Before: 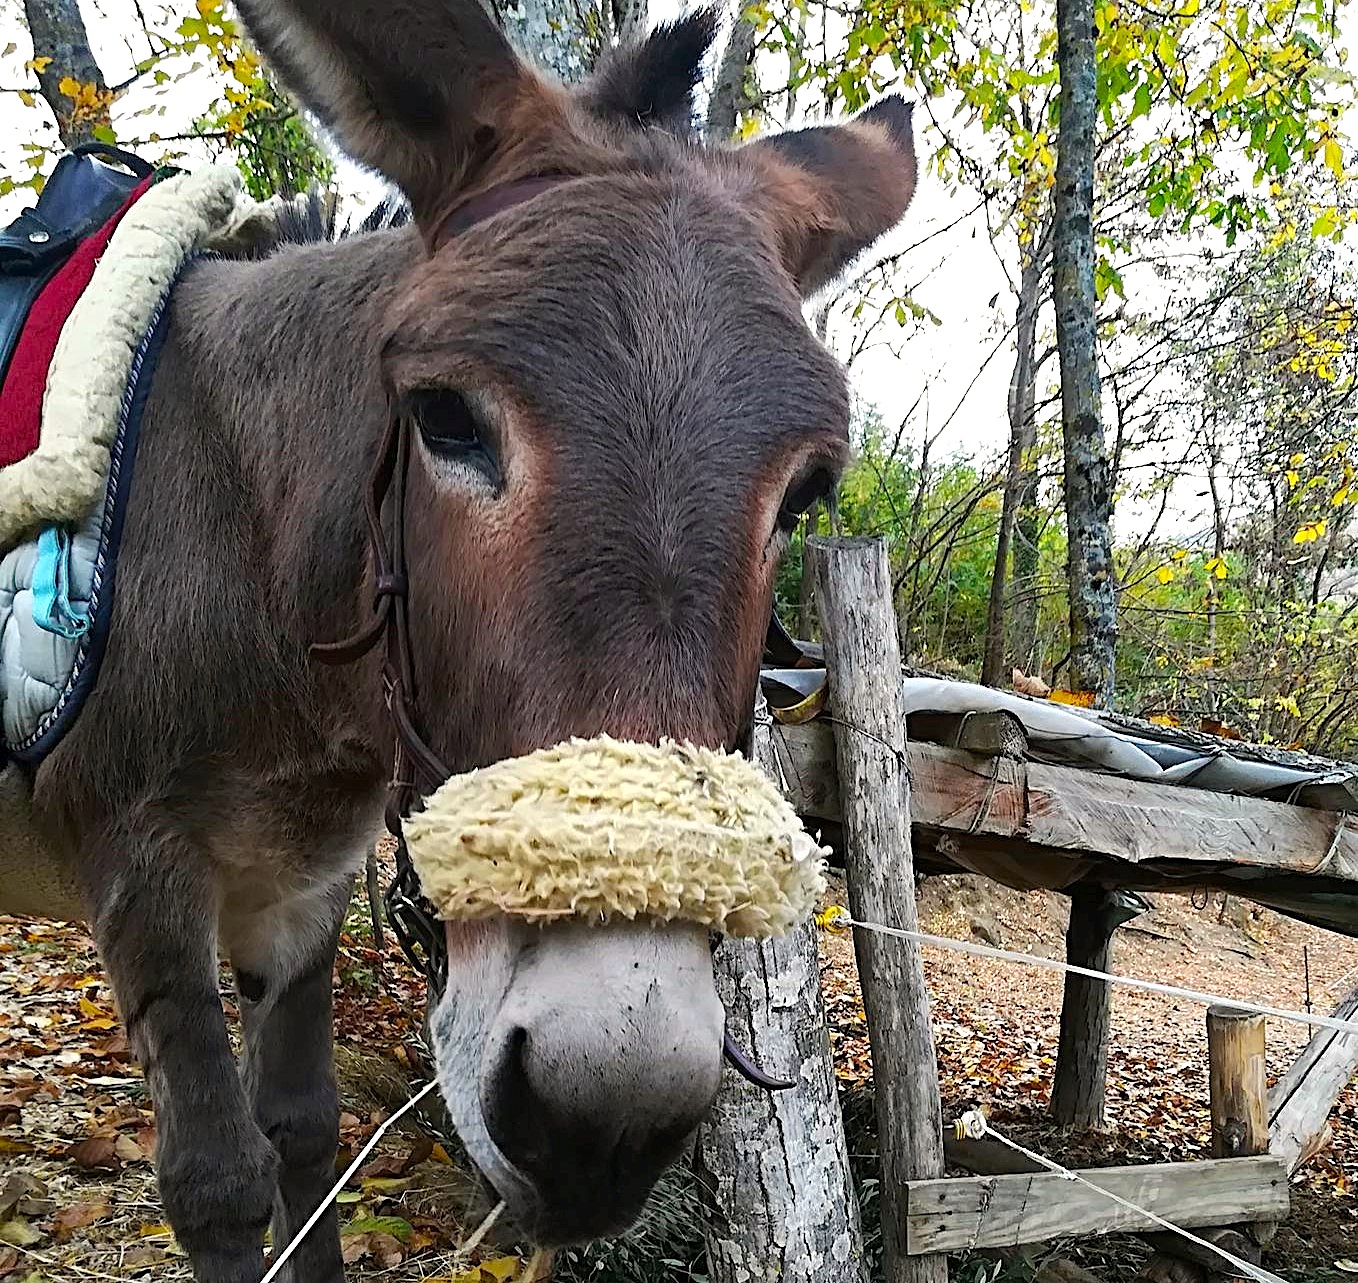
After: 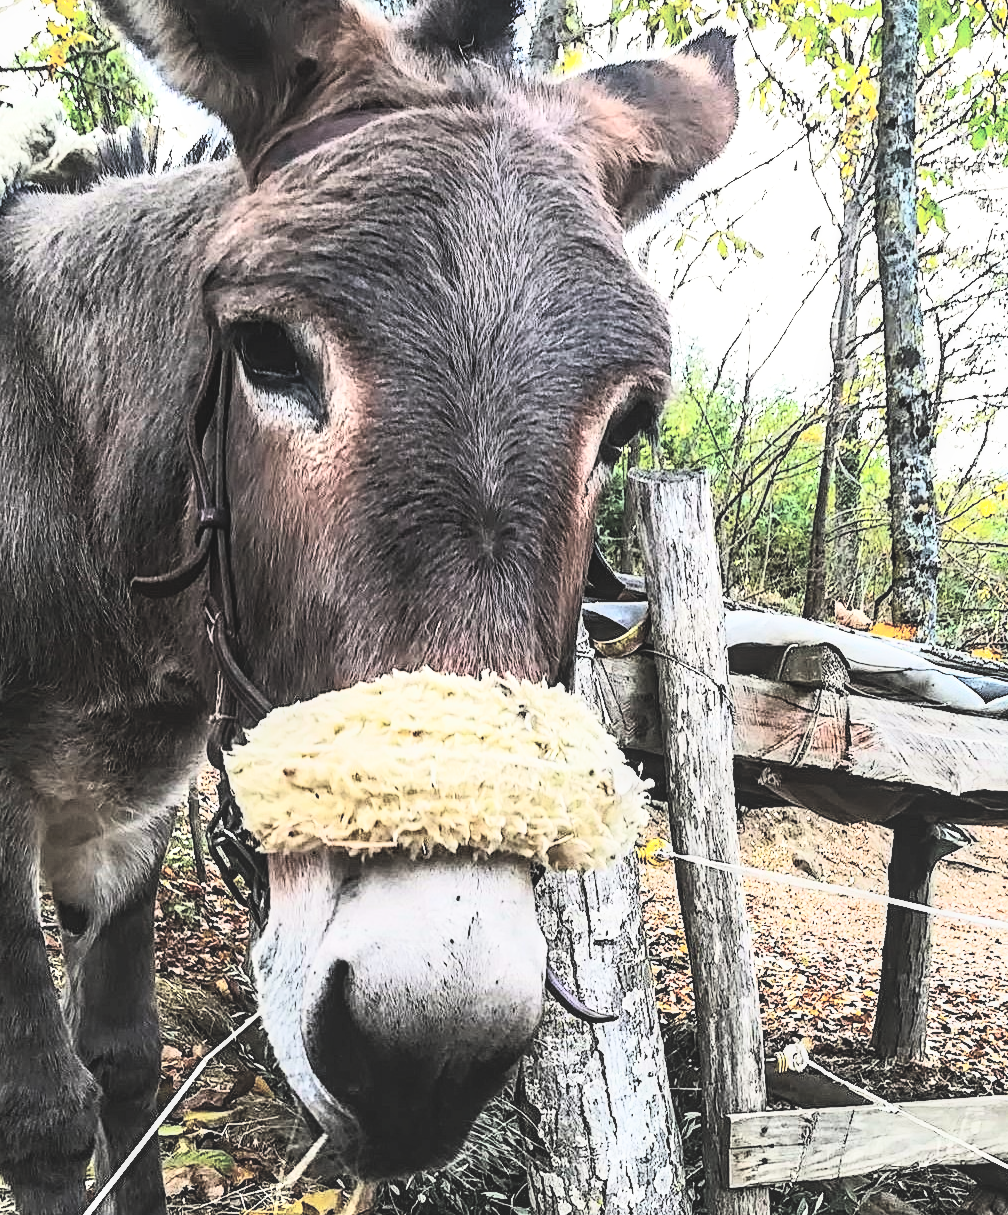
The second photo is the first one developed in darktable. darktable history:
tone equalizer: -8 EV -0.417 EV, -7 EV -0.389 EV, -6 EV -0.333 EV, -5 EV -0.222 EV, -3 EV 0.222 EV, -2 EV 0.333 EV, -1 EV 0.389 EV, +0 EV 0.417 EV, edges refinement/feathering 500, mask exposure compensation -1.57 EV, preserve details no
exposure: black level correction -0.03, compensate highlight preservation false
filmic rgb: black relative exposure -5 EV, white relative exposure 3.2 EV, hardness 3.42, contrast 1.2, highlights saturation mix -30%
crop and rotate: left 13.15%, top 5.251%, right 12.609%
local contrast: on, module defaults
contrast brightness saturation: contrast 0.39, brightness 0.53
